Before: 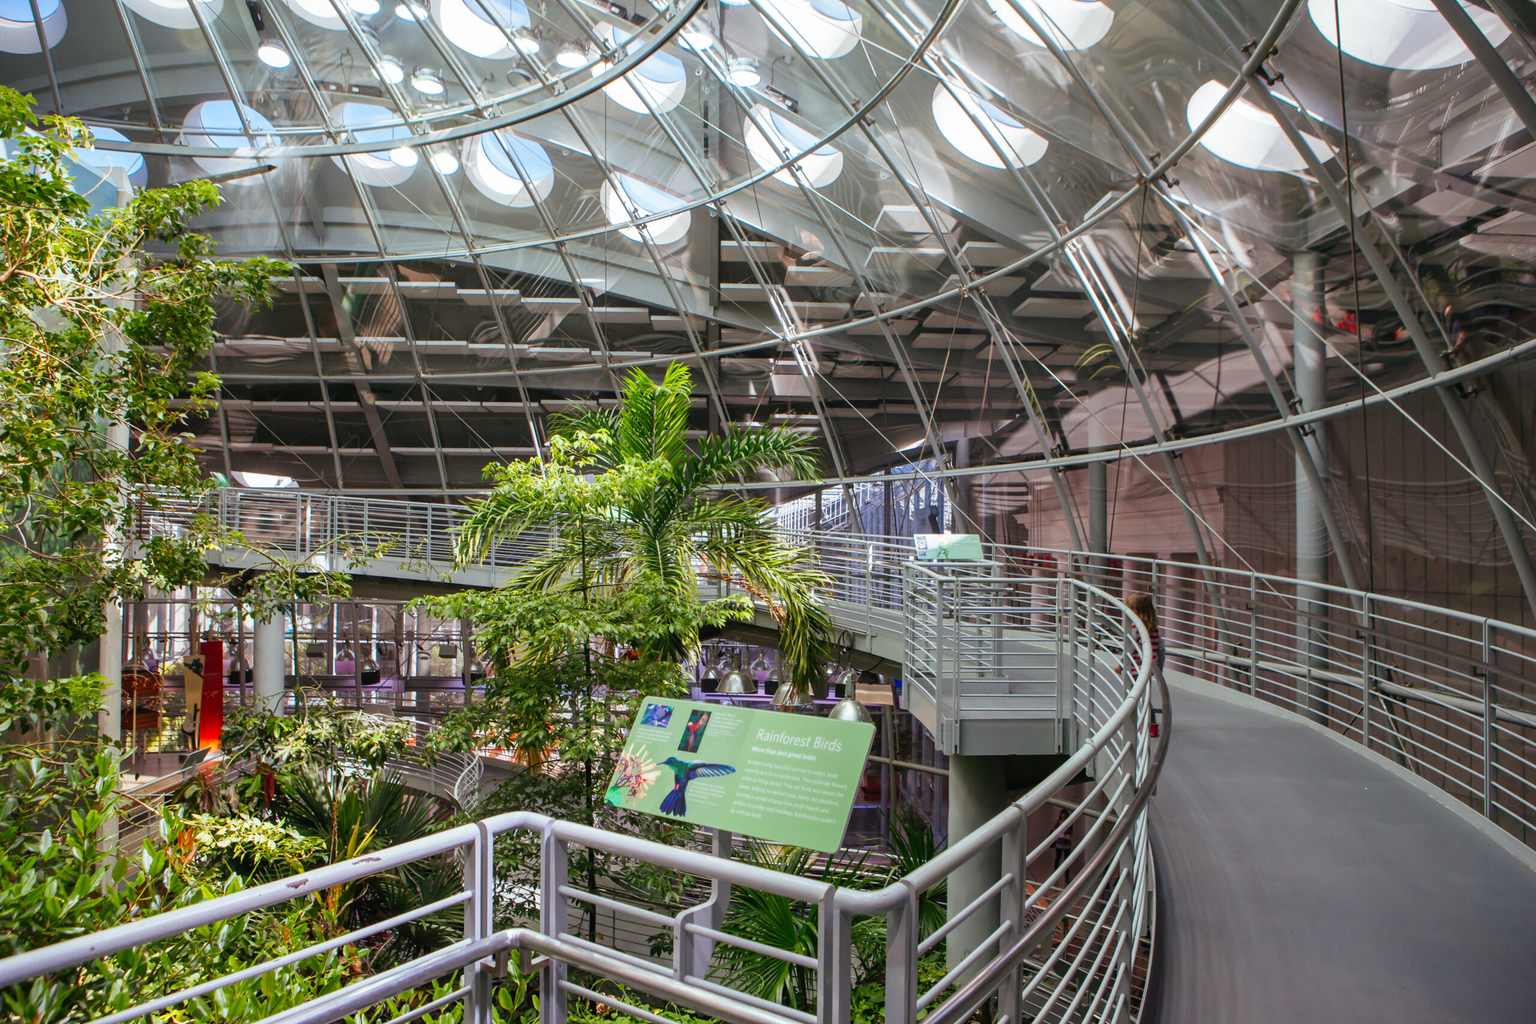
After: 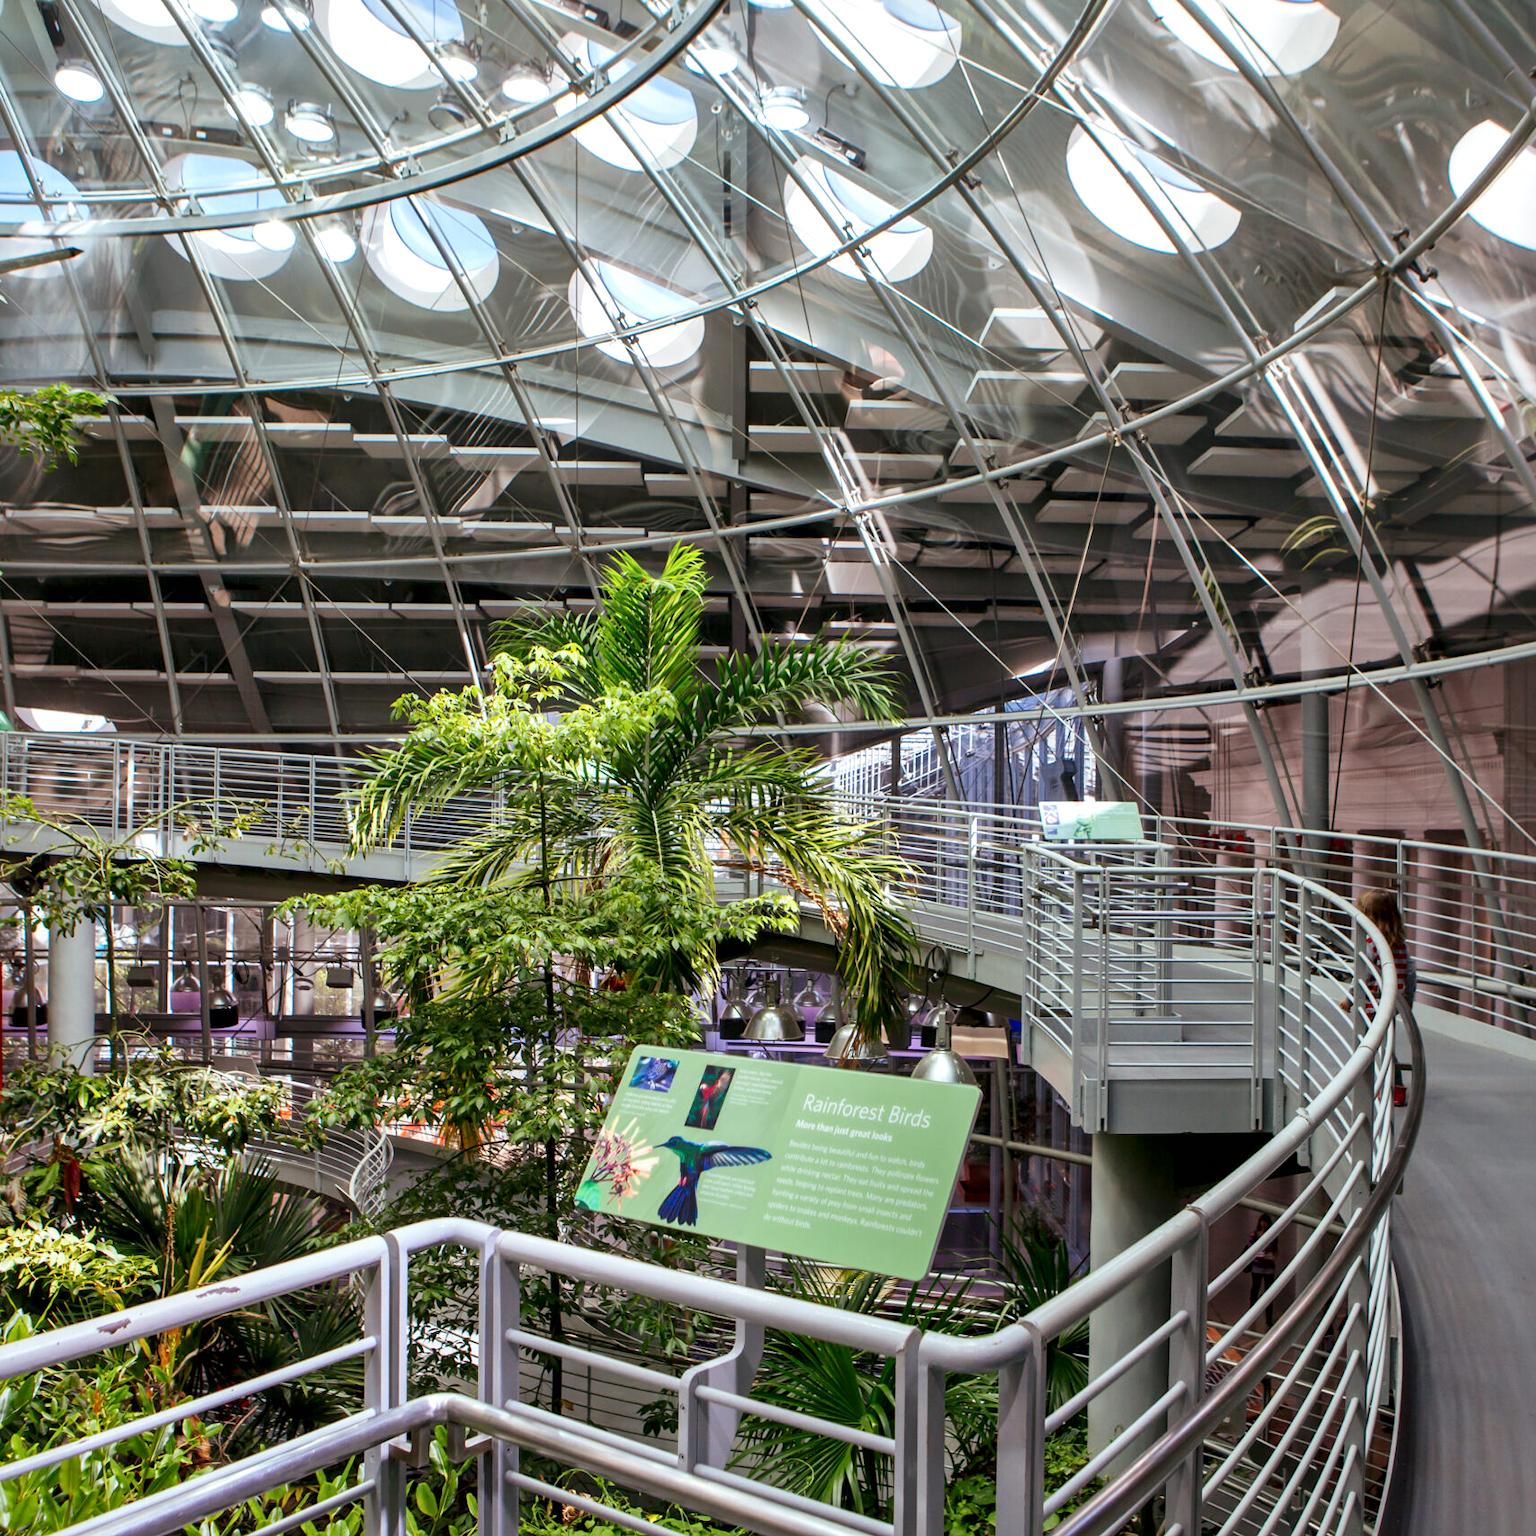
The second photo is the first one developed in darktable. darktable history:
crop and rotate: left 14.436%, right 18.898%
local contrast: mode bilateral grid, contrast 25, coarseness 60, detail 151%, midtone range 0.2
